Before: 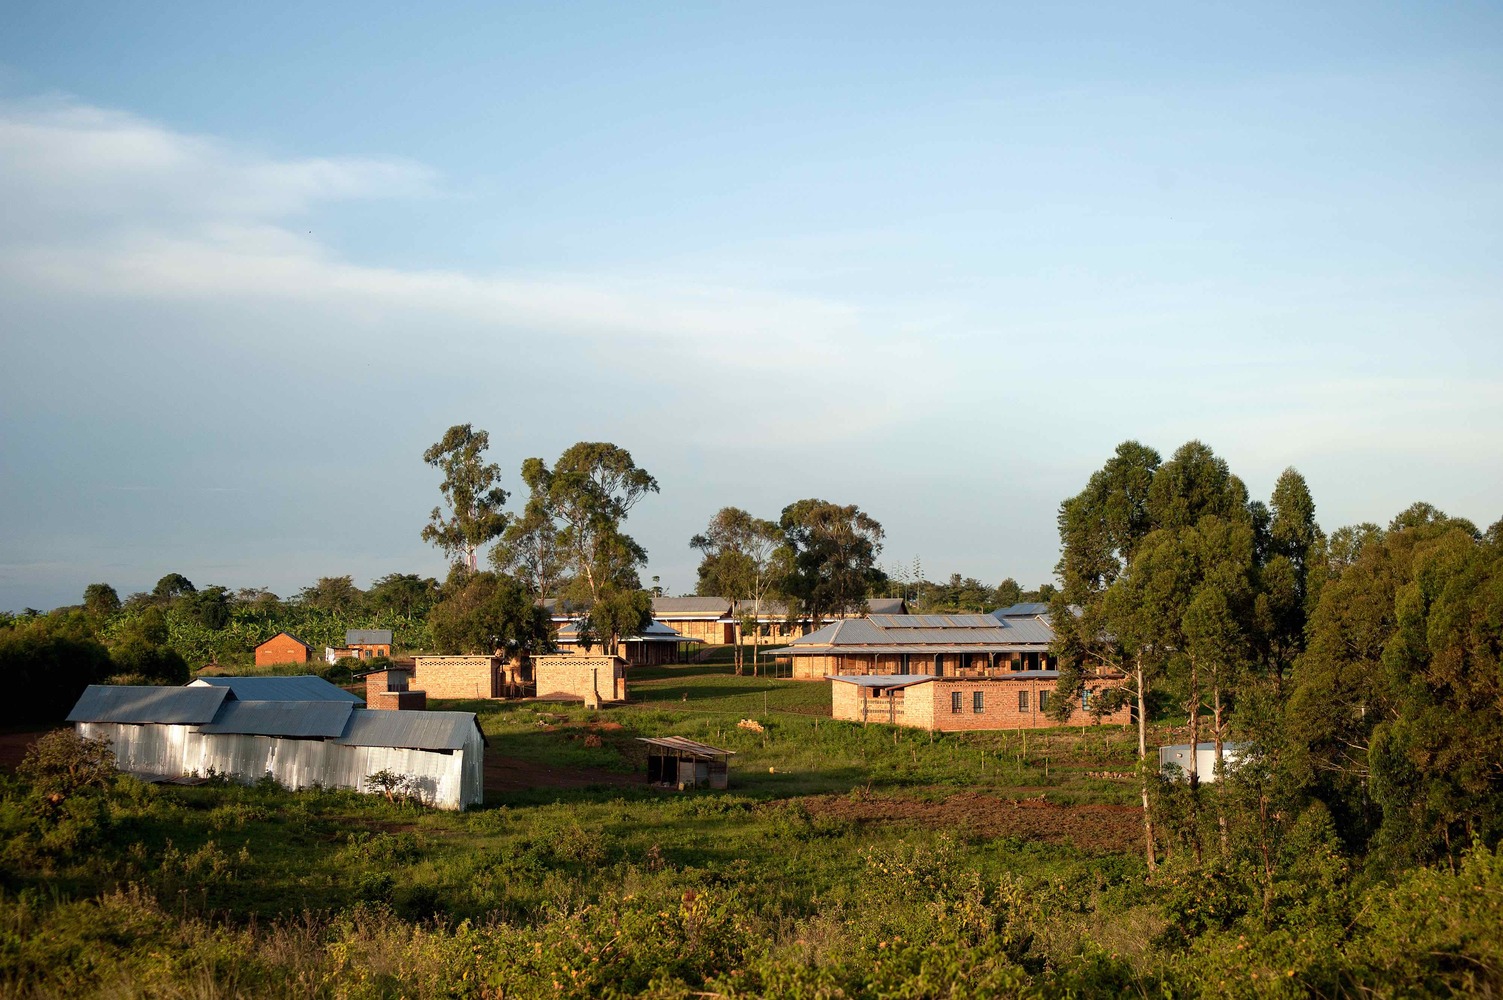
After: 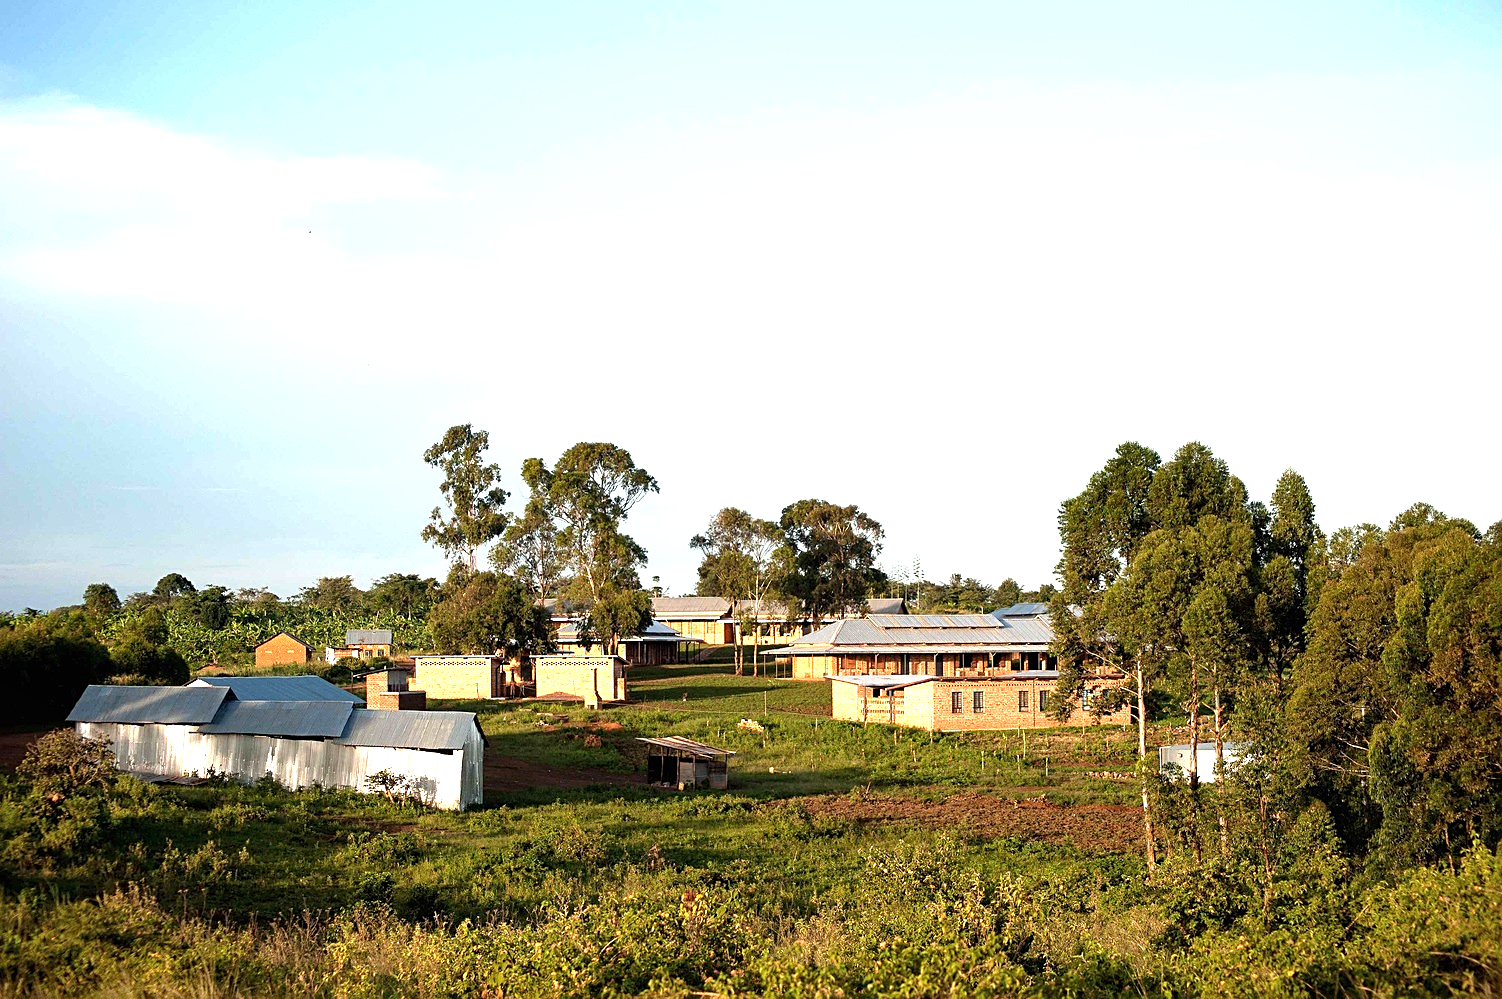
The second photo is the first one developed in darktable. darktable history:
exposure: exposure 0.66 EV, compensate highlight preservation false
shadows and highlights: shadows 36.83, highlights -27.37, soften with gaussian
sharpen: on, module defaults
tone equalizer: -8 EV -0.421 EV, -7 EV -0.414 EV, -6 EV -0.369 EV, -5 EV -0.225 EV, -3 EV 0.191 EV, -2 EV 0.347 EV, -1 EV 0.411 EV, +0 EV 0.441 EV
